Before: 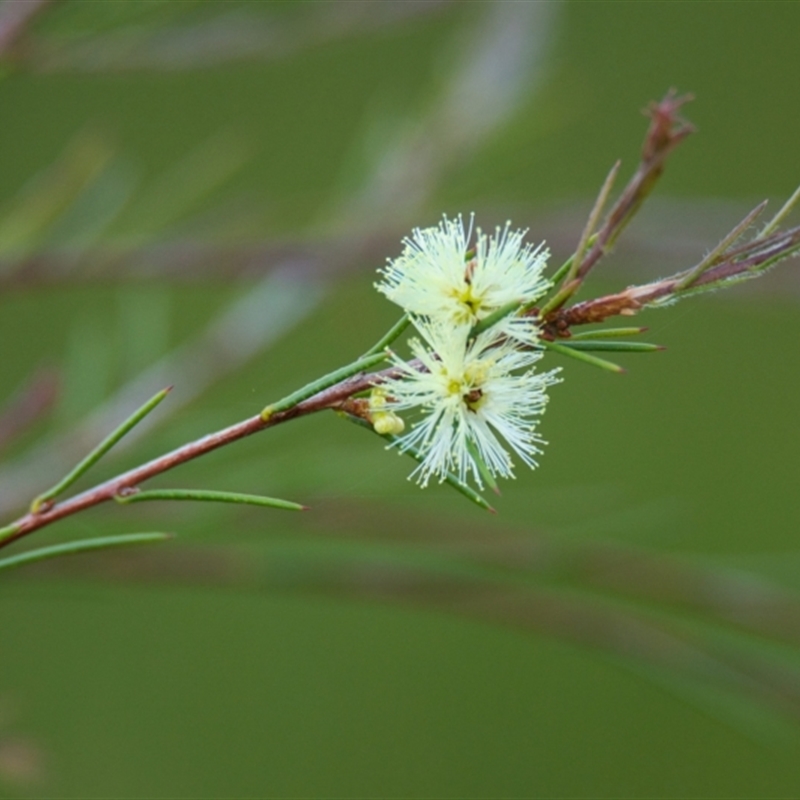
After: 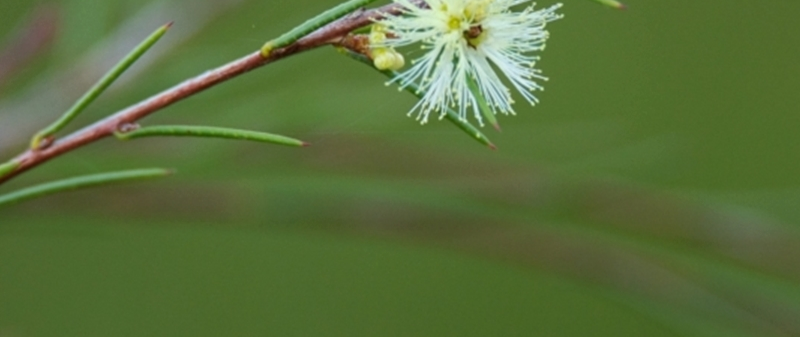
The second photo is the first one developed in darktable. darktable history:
local contrast: detail 109%
crop: top 45.57%, bottom 12.231%
